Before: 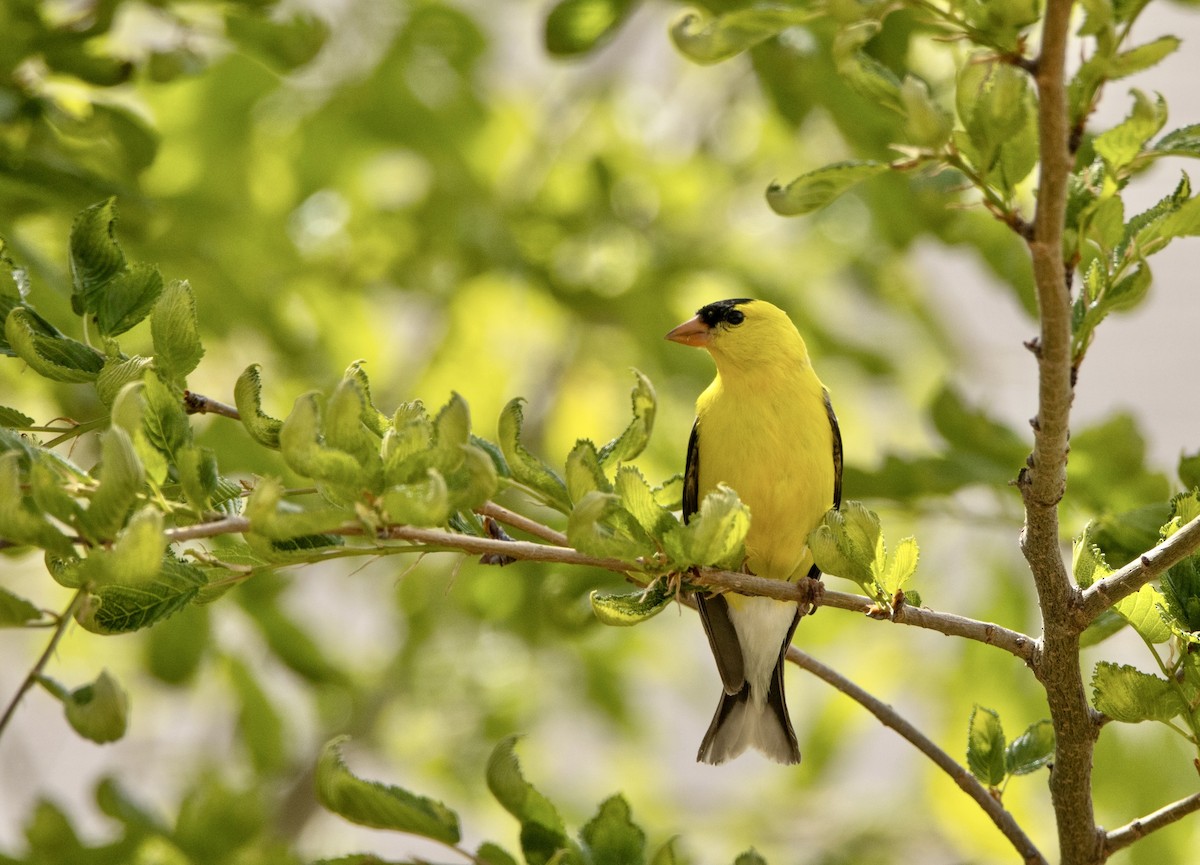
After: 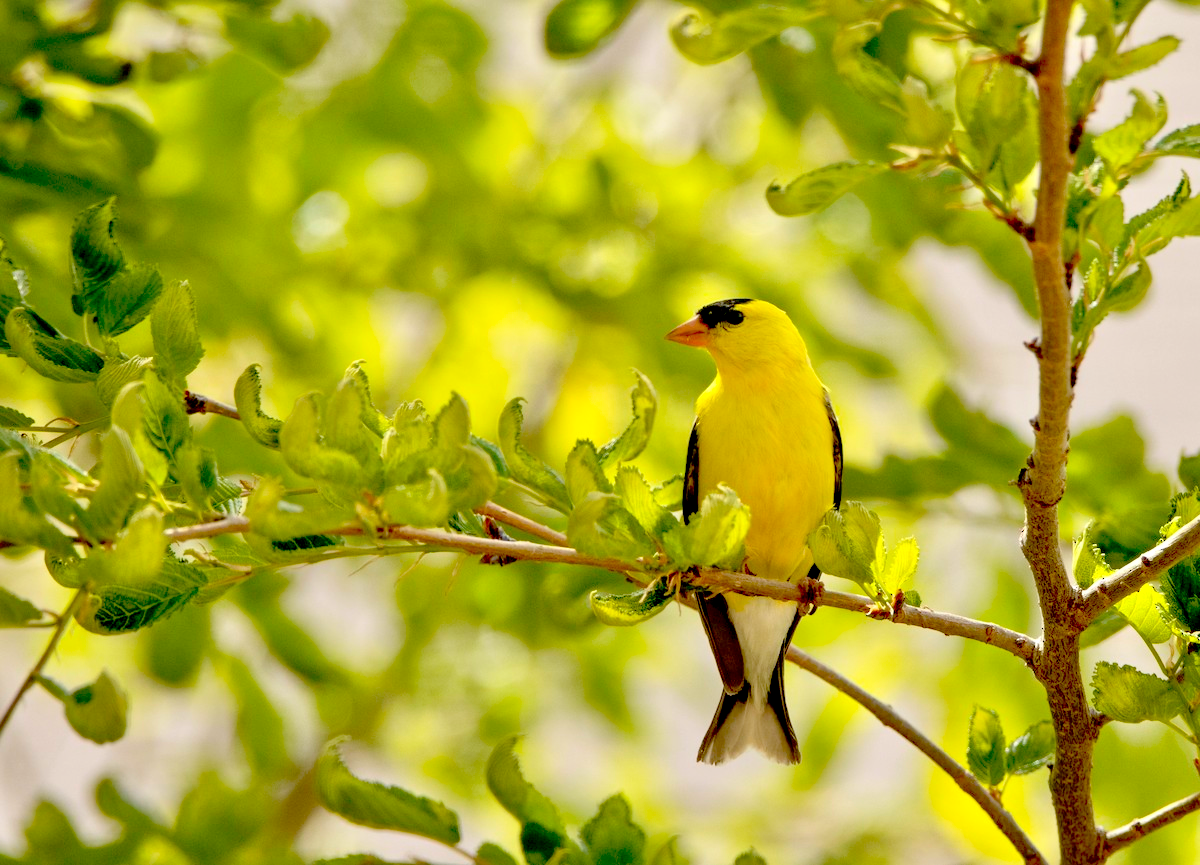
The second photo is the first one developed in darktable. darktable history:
exposure: black level correction 0.039, exposure 0.498 EV, compensate highlight preservation false
local contrast: detail 71%
